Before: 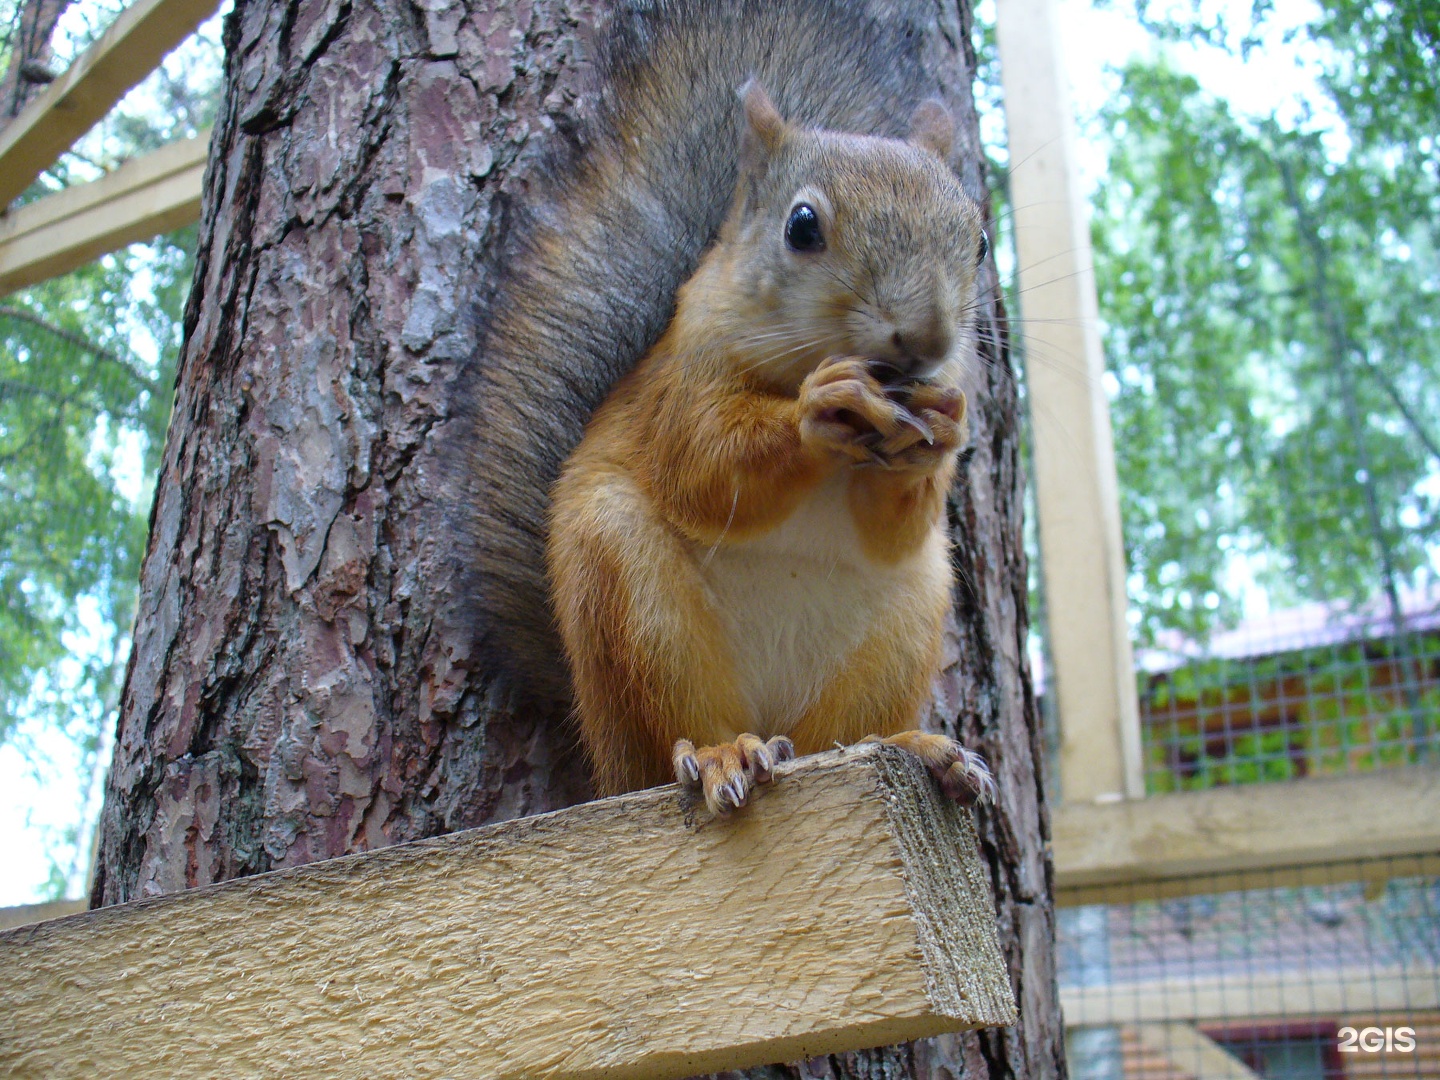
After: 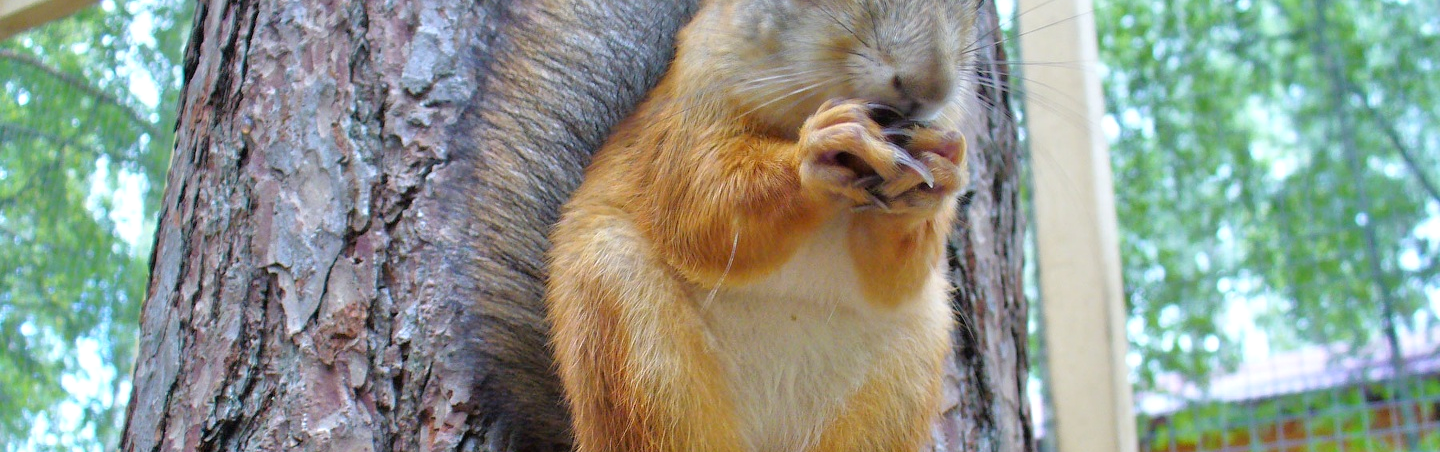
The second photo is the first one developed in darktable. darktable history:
white balance: emerald 1
crop and rotate: top 23.84%, bottom 34.294%
tone equalizer: -7 EV 0.15 EV, -6 EV 0.6 EV, -5 EV 1.15 EV, -4 EV 1.33 EV, -3 EV 1.15 EV, -2 EV 0.6 EV, -1 EV 0.15 EV, mask exposure compensation -0.5 EV
